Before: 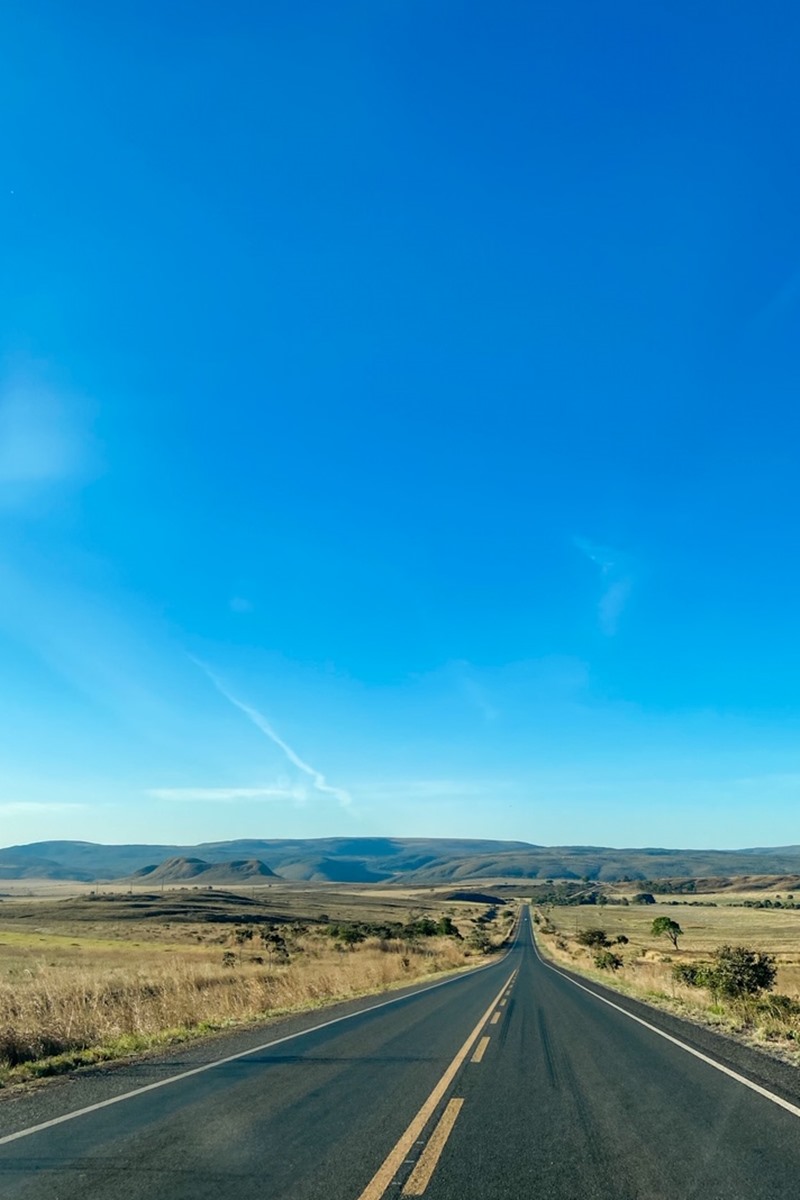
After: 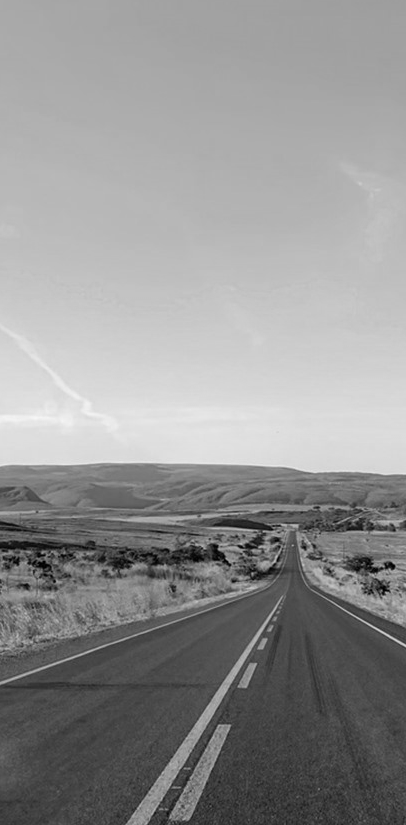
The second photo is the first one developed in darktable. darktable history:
crop and rotate: left 29.32%, top 31.19%, right 19.845%
color calibration: output gray [0.21, 0.42, 0.37, 0], gray › normalize channels true, illuminant Planckian (black body), x 0.375, y 0.374, temperature 4127.81 K, gamut compression 0.018
